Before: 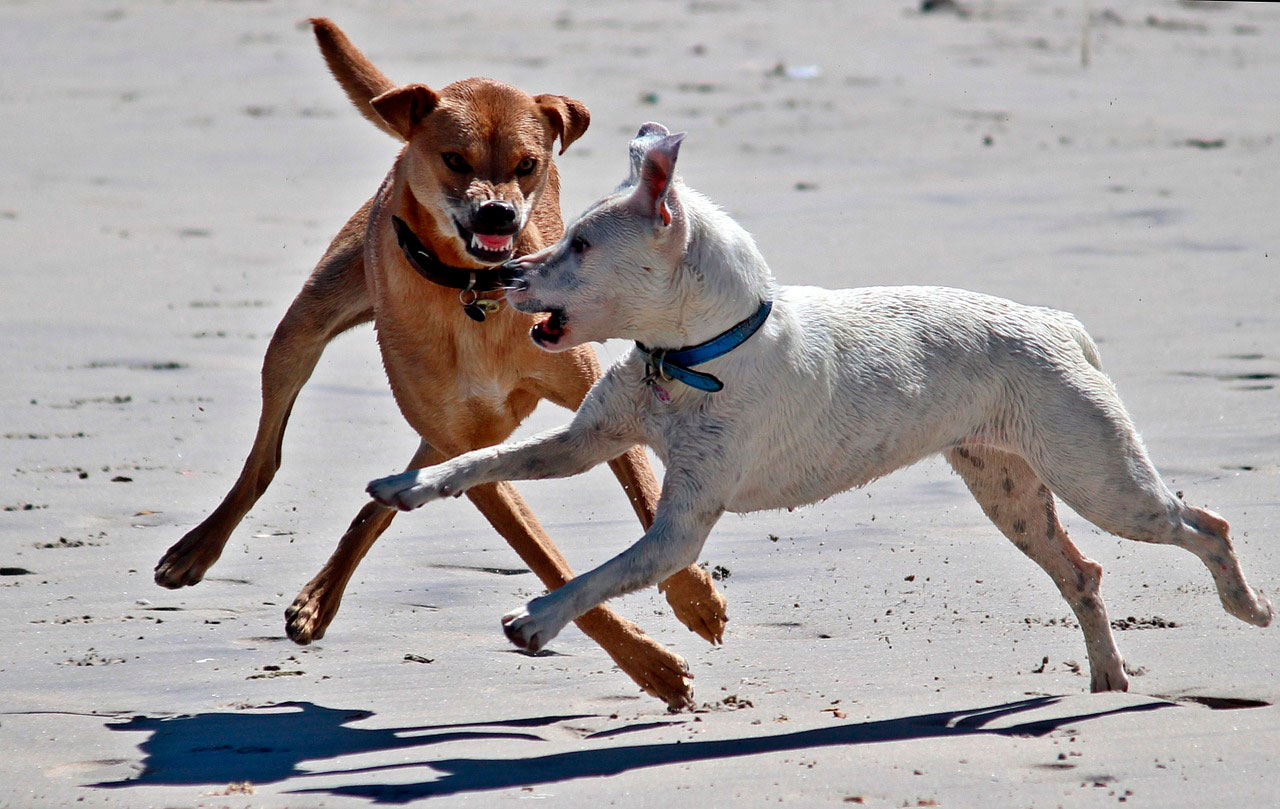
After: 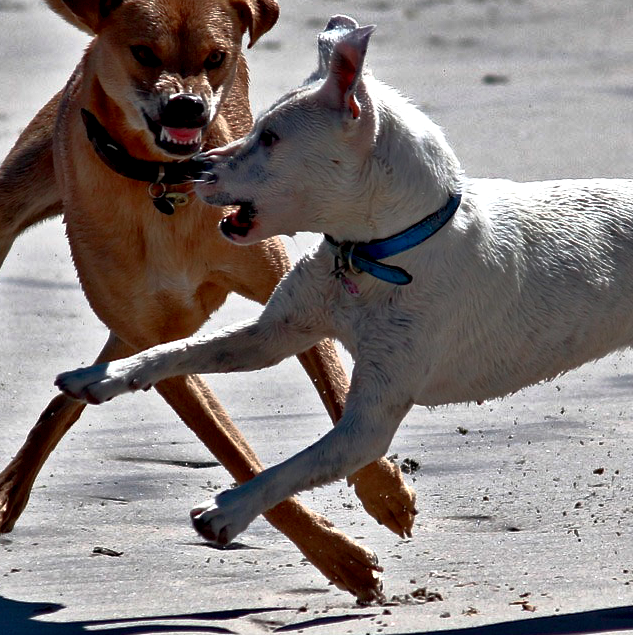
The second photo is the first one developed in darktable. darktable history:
base curve: curves: ch0 [(0, 0) (0.564, 0.291) (0.802, 0.731) (1, 1)]
crop and rotate: angle 0.02°, left 24.353%, top 13.219%, right 26.156%, bottom 8.224%
exposure: black level correction 0.005, exposure 0.286 EV, compensate highlight preservation false
